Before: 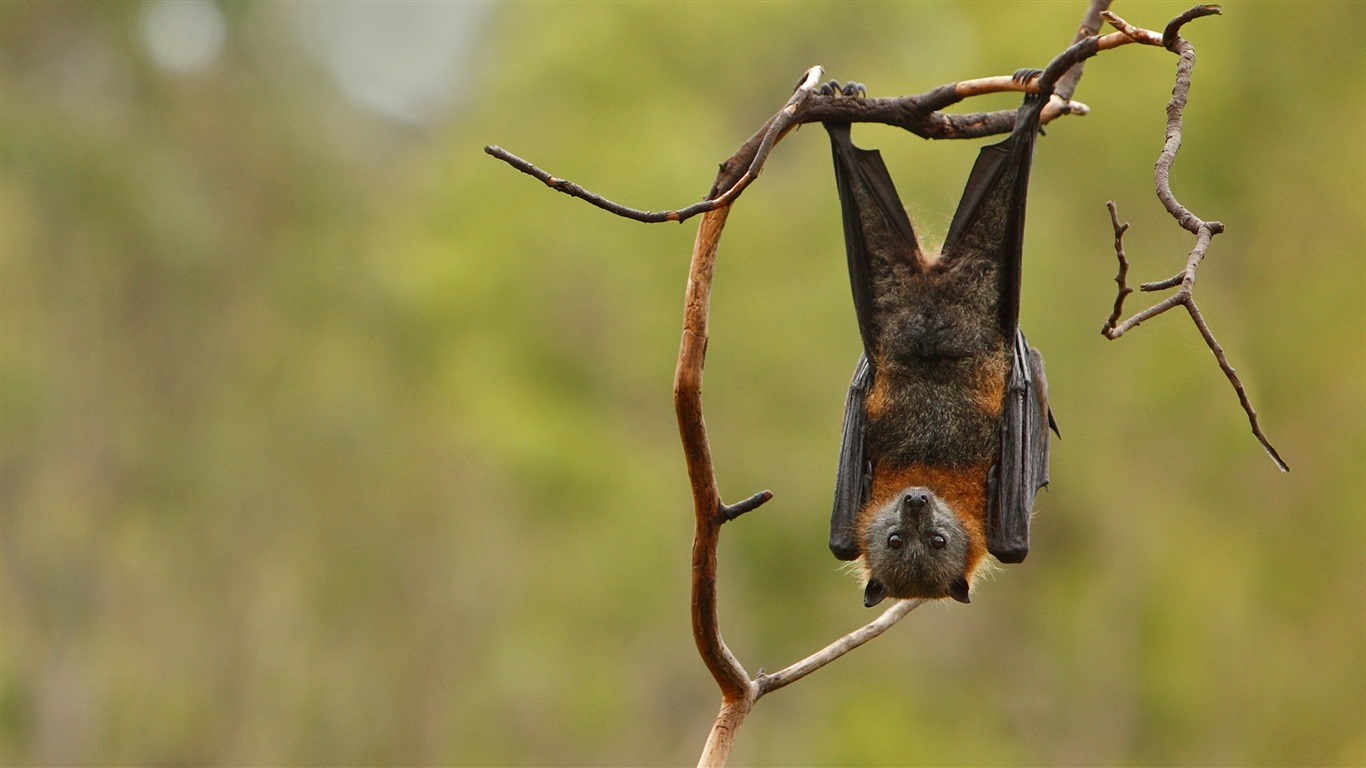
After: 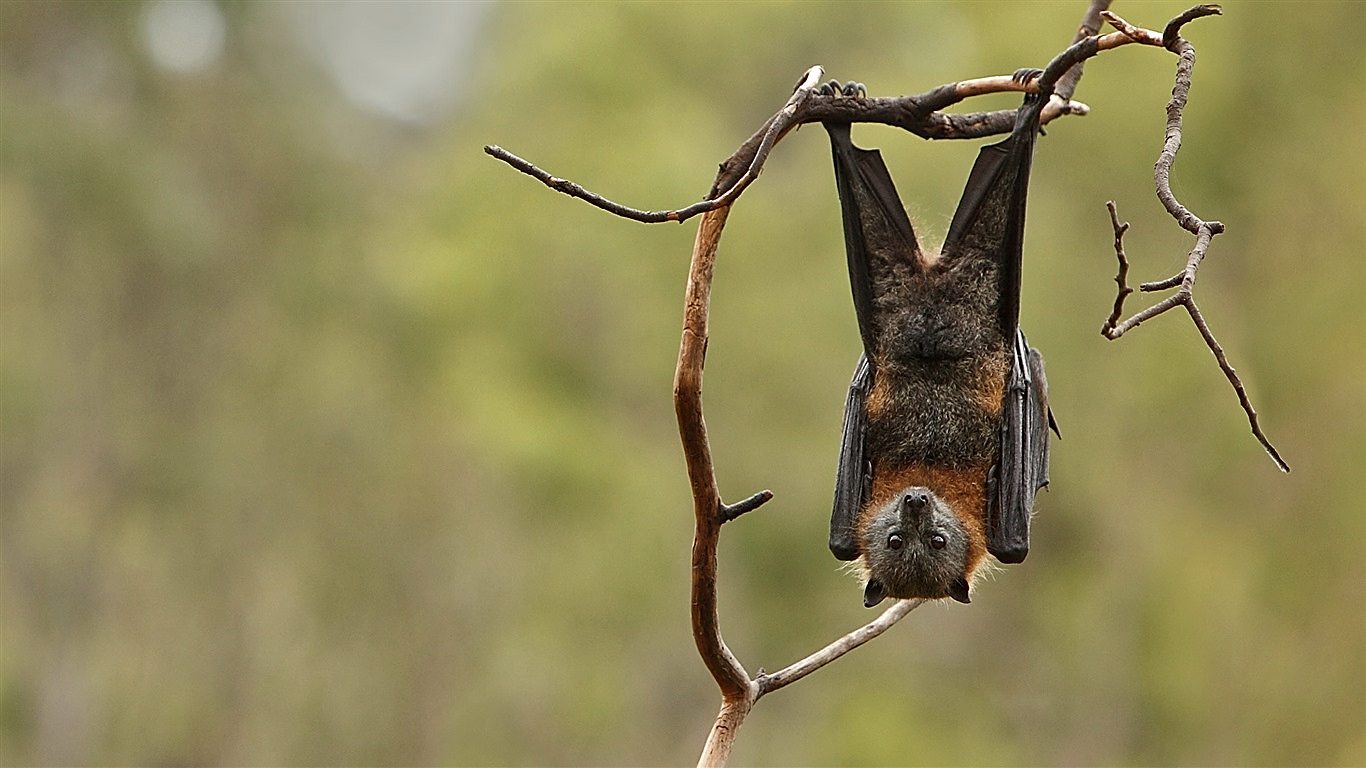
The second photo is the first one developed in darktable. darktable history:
color correction: saturation 0.8
sharpen: radius 1.4, amount 1.25, threshold 0.7
local contrast: mode bilateral grid, contrast 20, coarseness 50, detail 120%, midtone range 0.2
